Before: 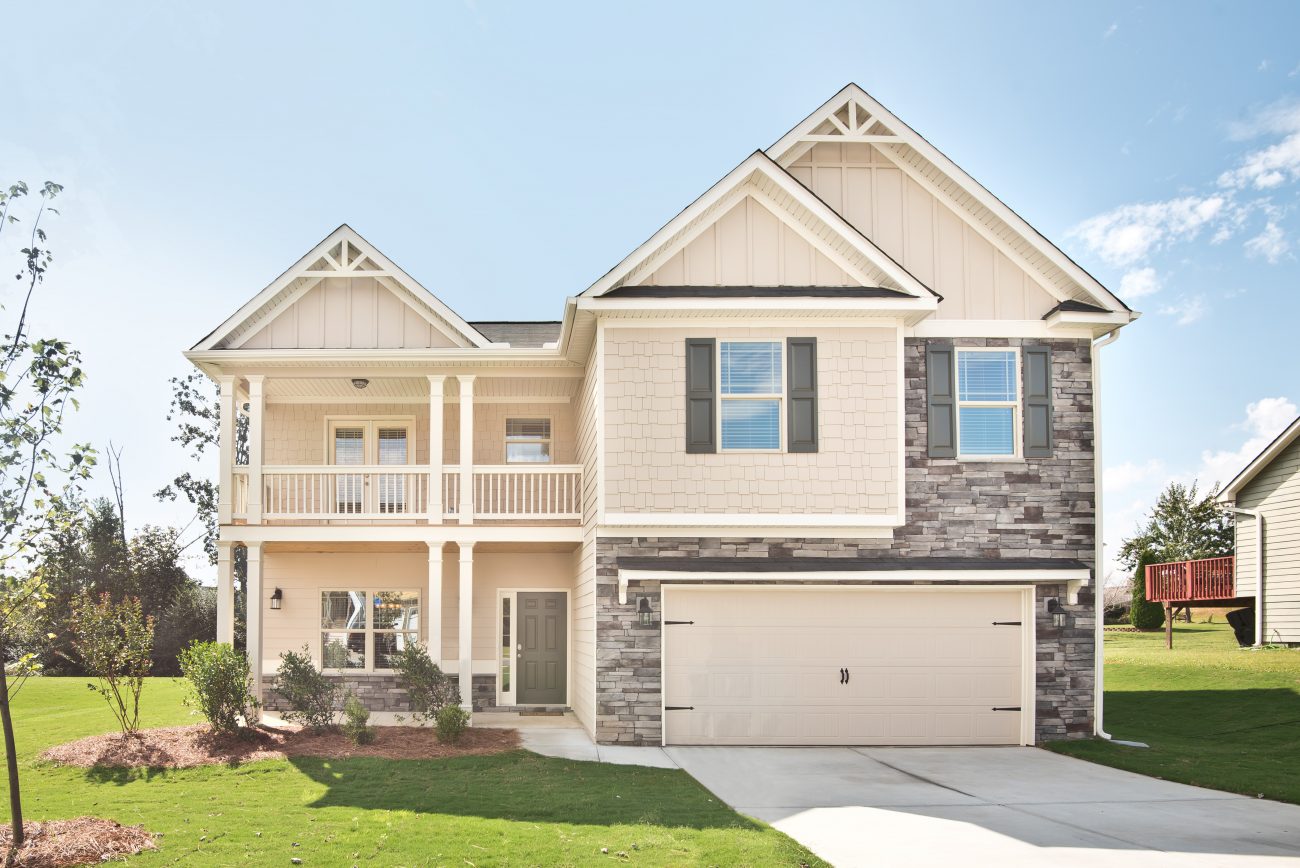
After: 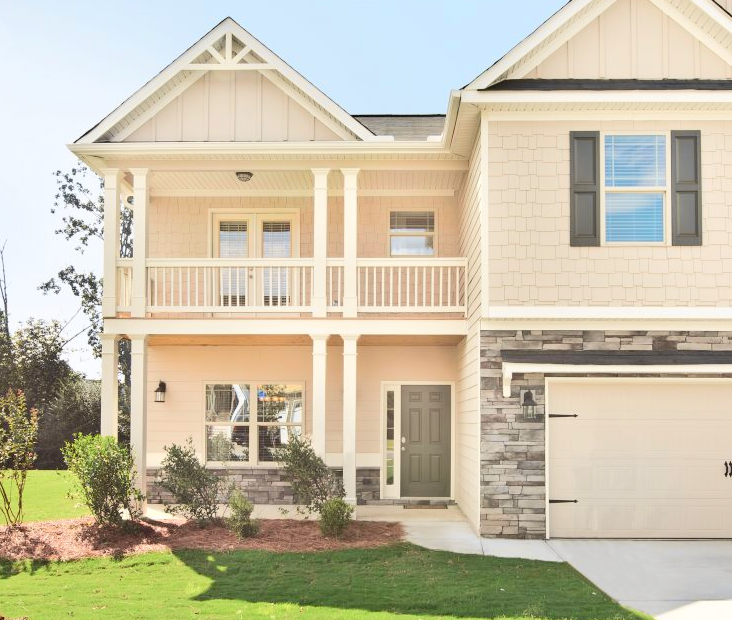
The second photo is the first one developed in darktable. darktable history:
crop: left 8.966%, top 23.852%, right 34.699%, bottom 4.703%
tone curve: curves: ch0 [(0, 0.013) (0.054, 0.018) (0.205, 0.191) (0.289, 0.292) (0.39, 0.424) (0.493, 0.551) (0.666, 0.743) (0.795, 0.841) (1, 0.998)]; ch1 [(0, 0) (0.385, 0.343) (0.439, 0.415) (0.494, 0.495) (0.501, 0.501) (0.51, 0.509) (0.54, 0.552) (0.586, 0.614) (0.66, 0.706) (0.783, 0.804) (1, 1)]; ch2 [(0, 0) (0.32, 0.281) (0.403, 0.399) (0.441, 0.428) (0.47, 0.469) (0.498, 0.496) (0.524, 0.538) (0.566, 0.579) (0.633, 0.665) (0.7, 0.711) (1, 1)], color space Lab, independent channels, preserve colors none
white balance: emerald 1
